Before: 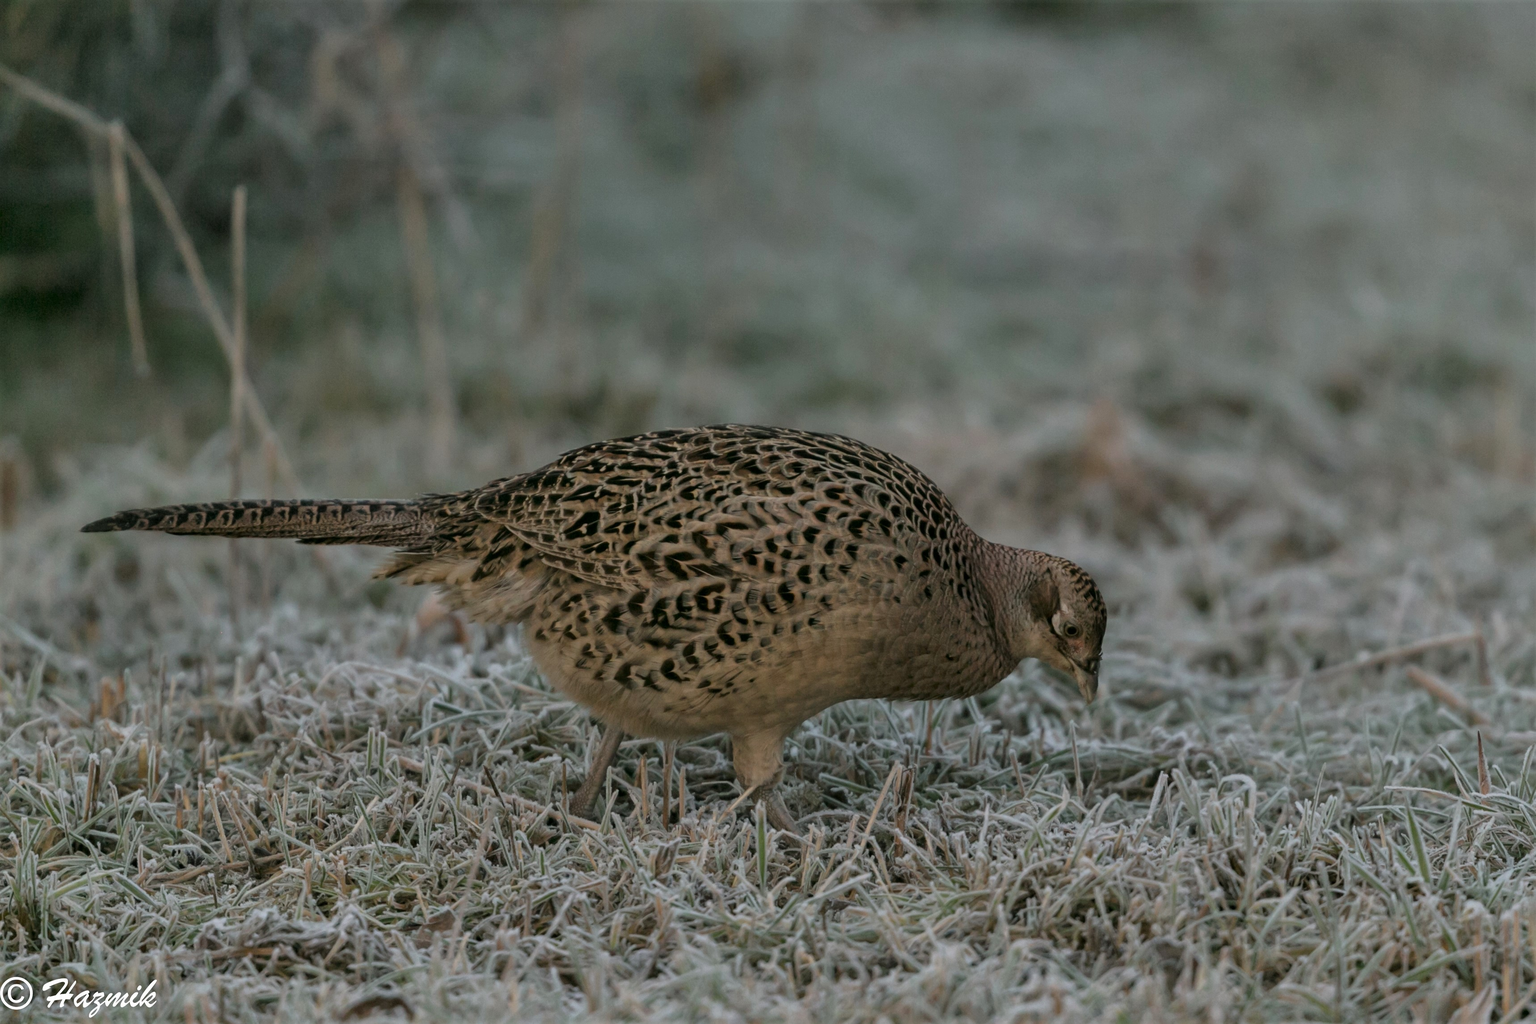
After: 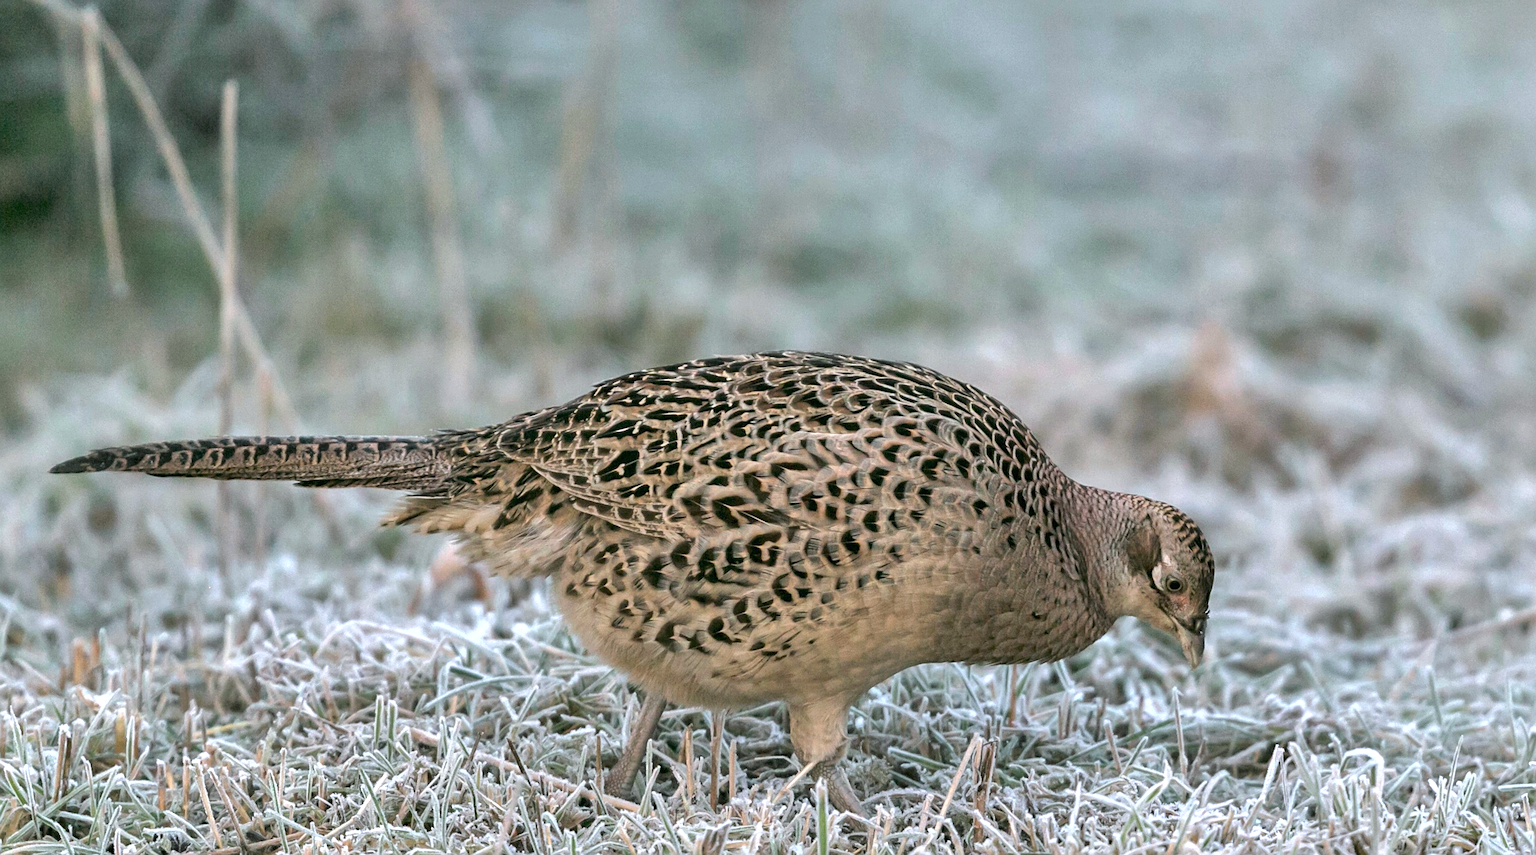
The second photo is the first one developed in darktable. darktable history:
shadows and highlights: shadows 9.69, white point adjustment 1.01, highlights -39.35
exposure: black level correction 0, exposure 1.5 EV, compensate highlight preservation false
color calibration: gray › normalize channels true, illuminant as shot in camera, x 0.358, y 0.373, temperature 4628.91 K, gamut compression 0.012
sharpen: on, module defaults
crop and rotate: left 2.437%, top 11.289%, right 9.442%, bottom 15.077%
